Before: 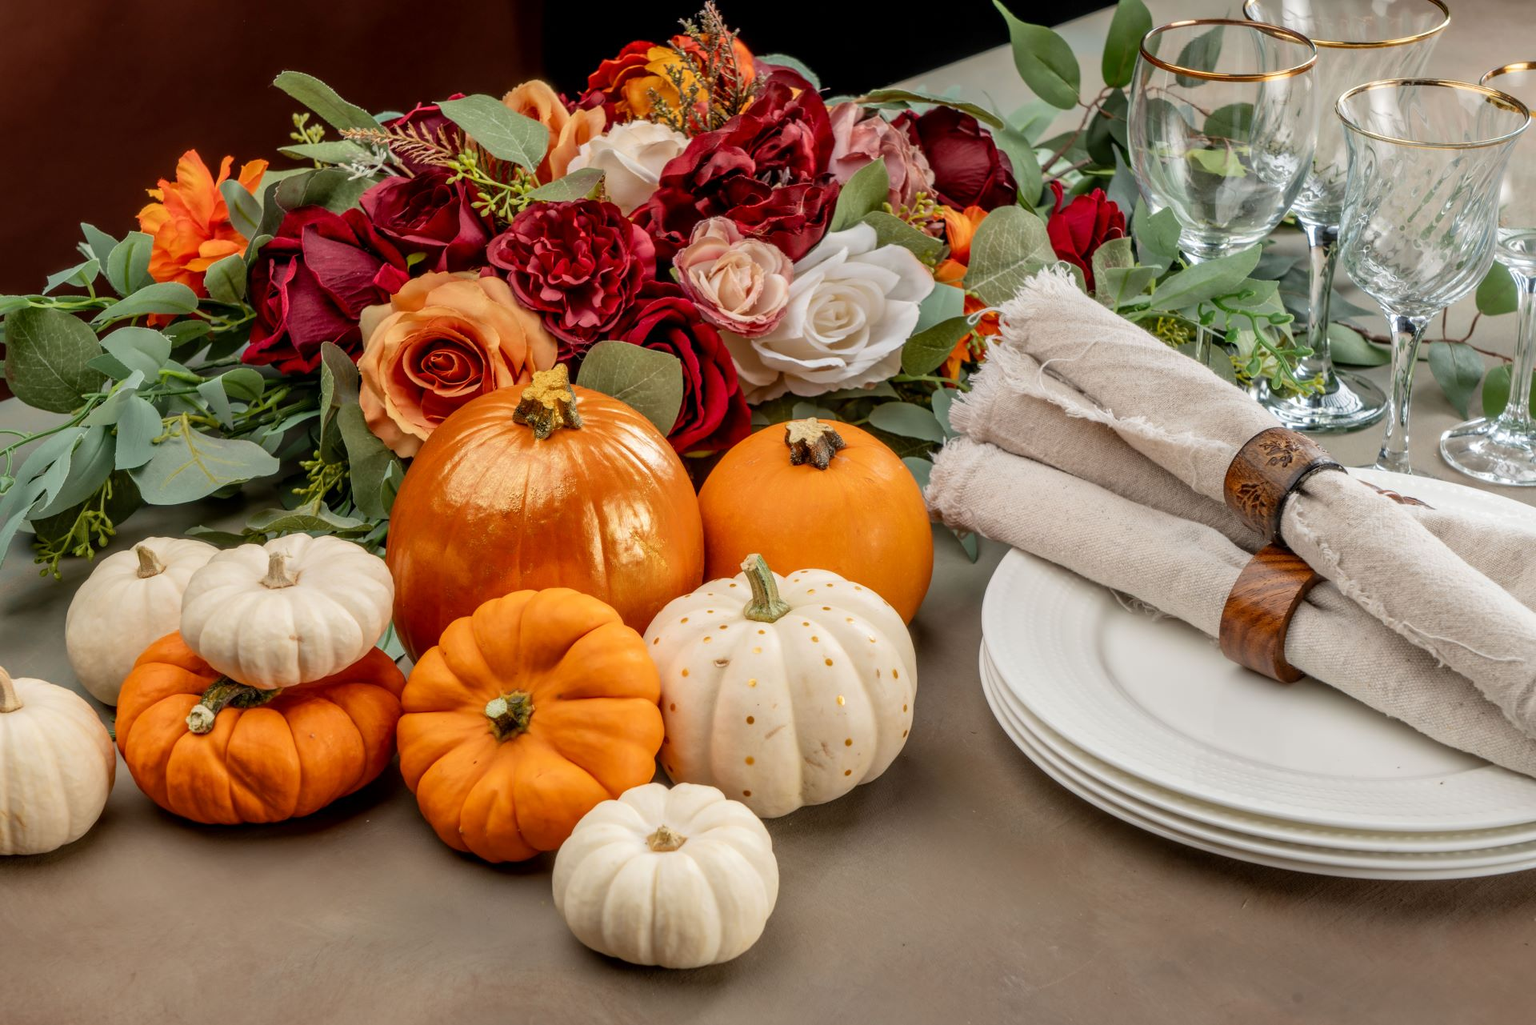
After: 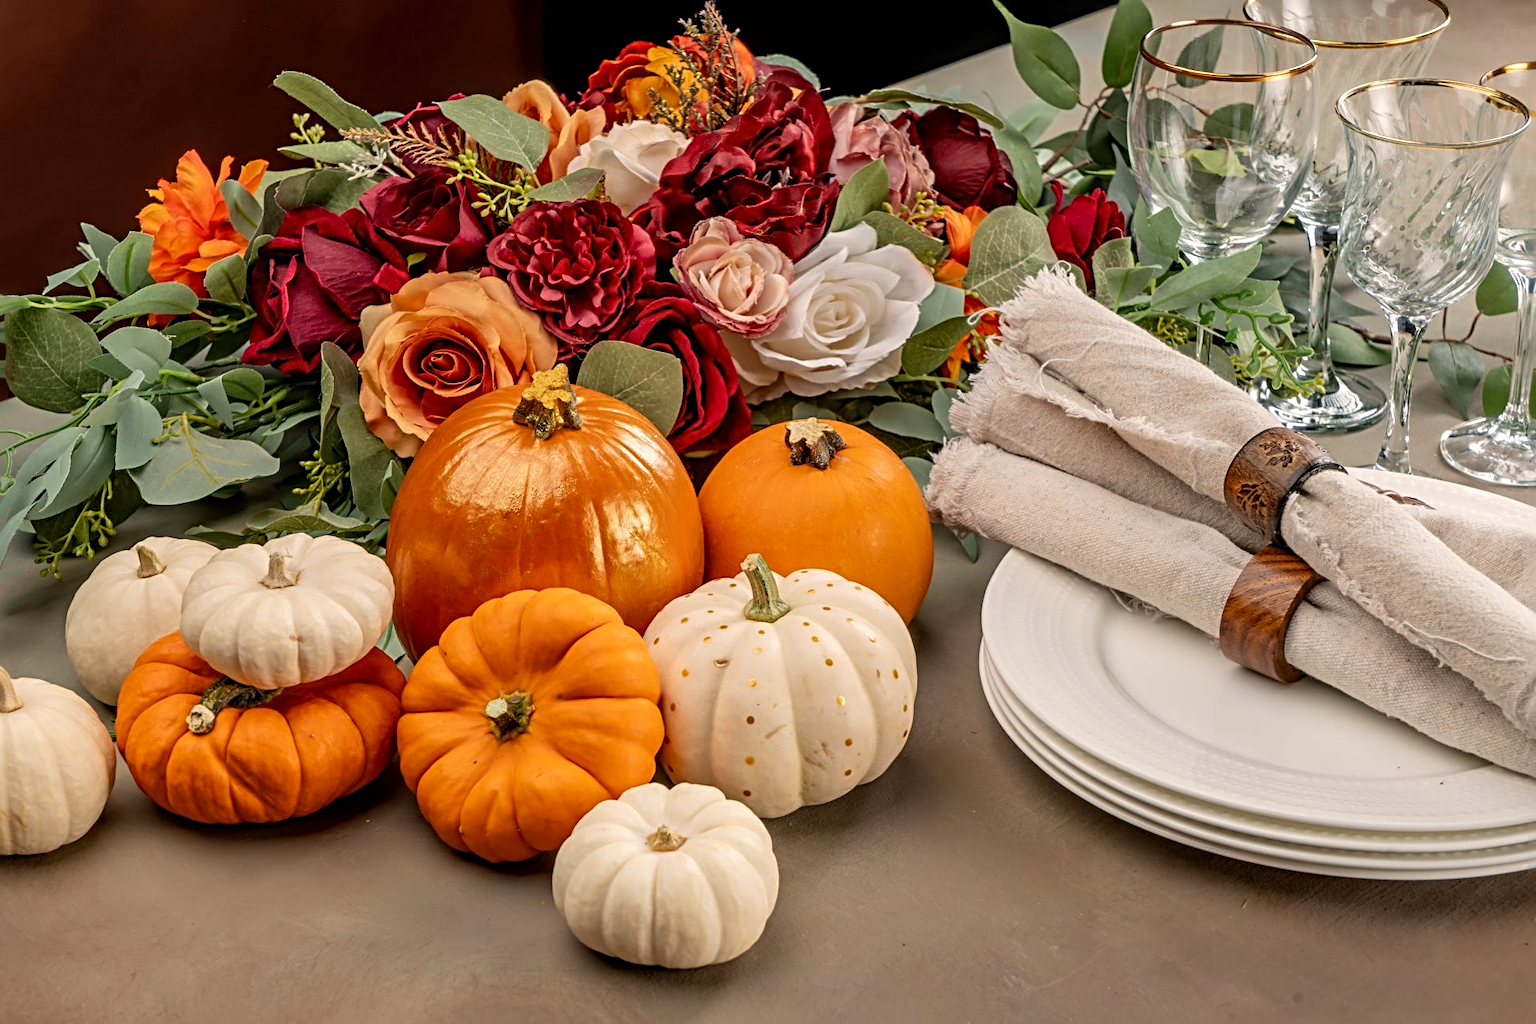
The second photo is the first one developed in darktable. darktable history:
color correction: highlights a* 3.84, highlights b* 5.07
sharpen: radius 4
